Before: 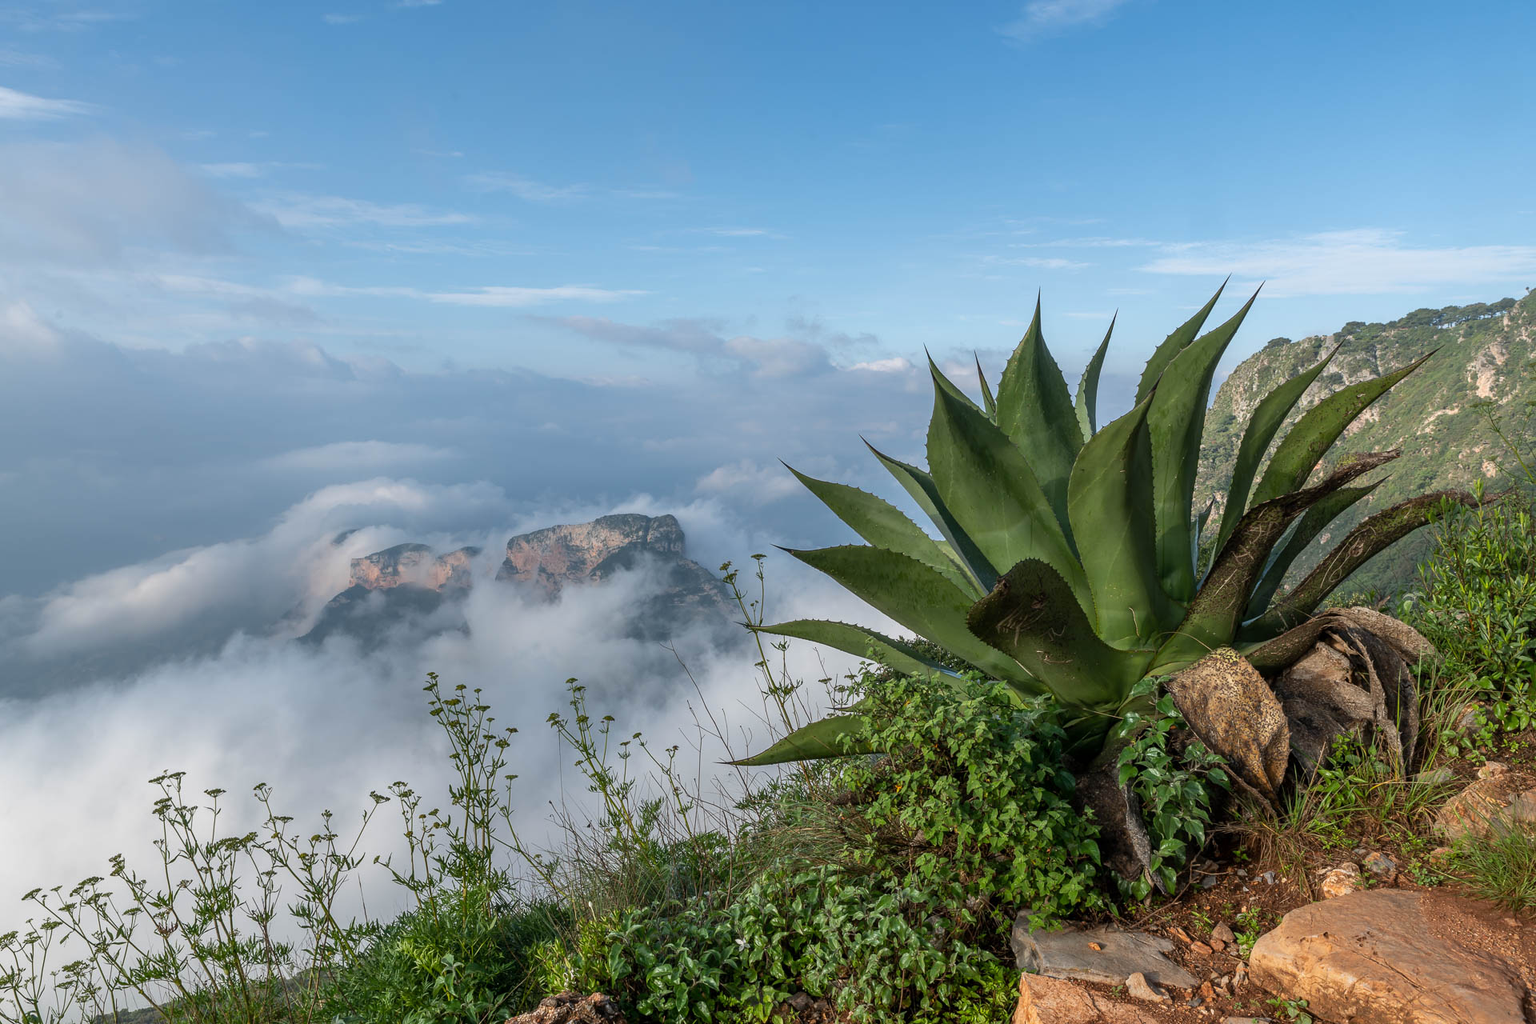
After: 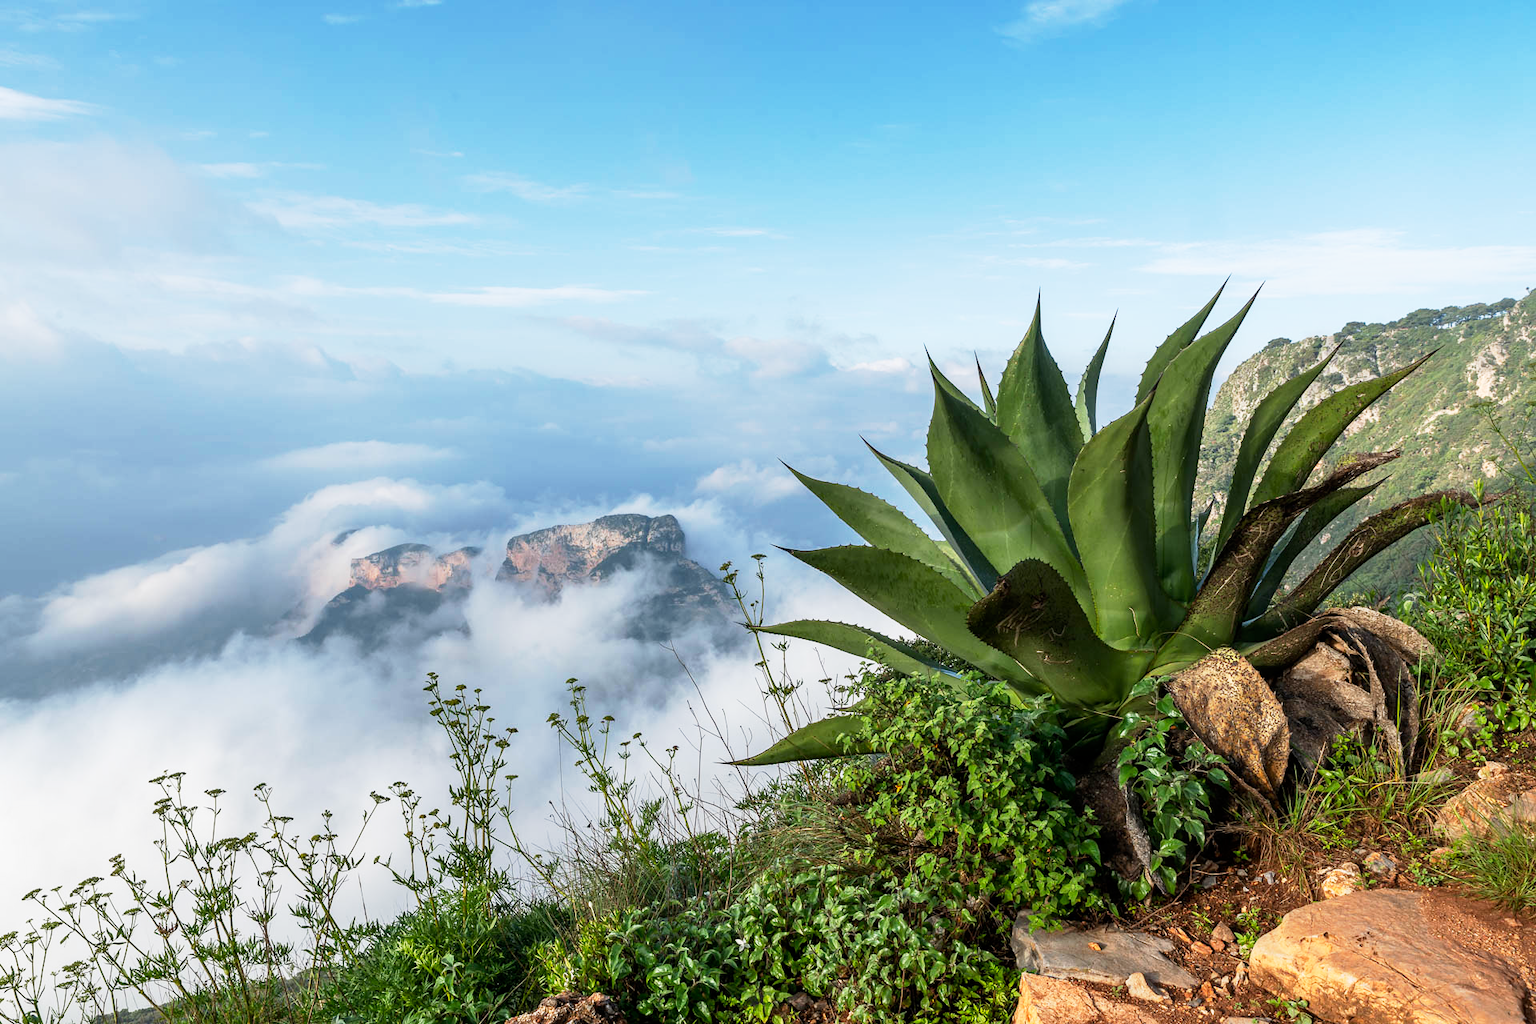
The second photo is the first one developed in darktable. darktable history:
base curve: curves: ch0 [(0, 0) (0.005, 0.002) (0.193, 0.295) (0.399, 0.664) (0.75, 0.928) (1, 1)], preserve colors none
